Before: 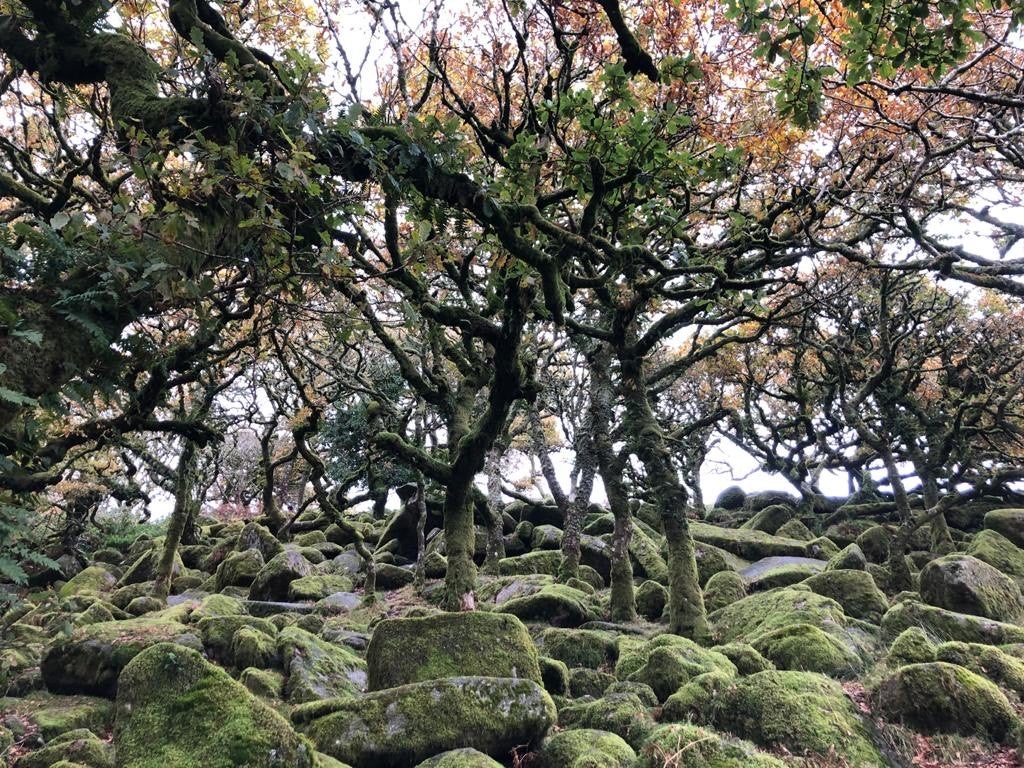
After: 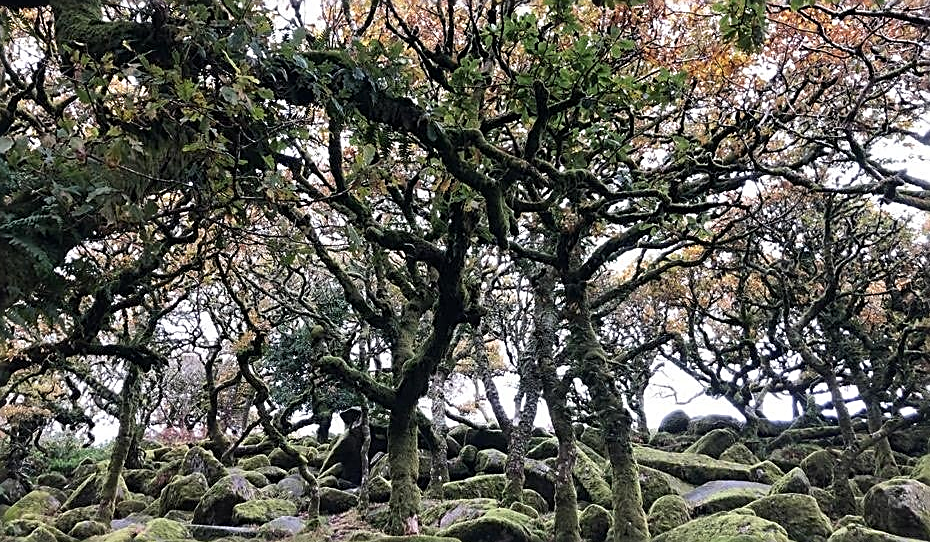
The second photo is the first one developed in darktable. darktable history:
crop: left 5.513%, top 9.966%, right 3.657%, bottom 19.412%
sharpen: amount 0.745
